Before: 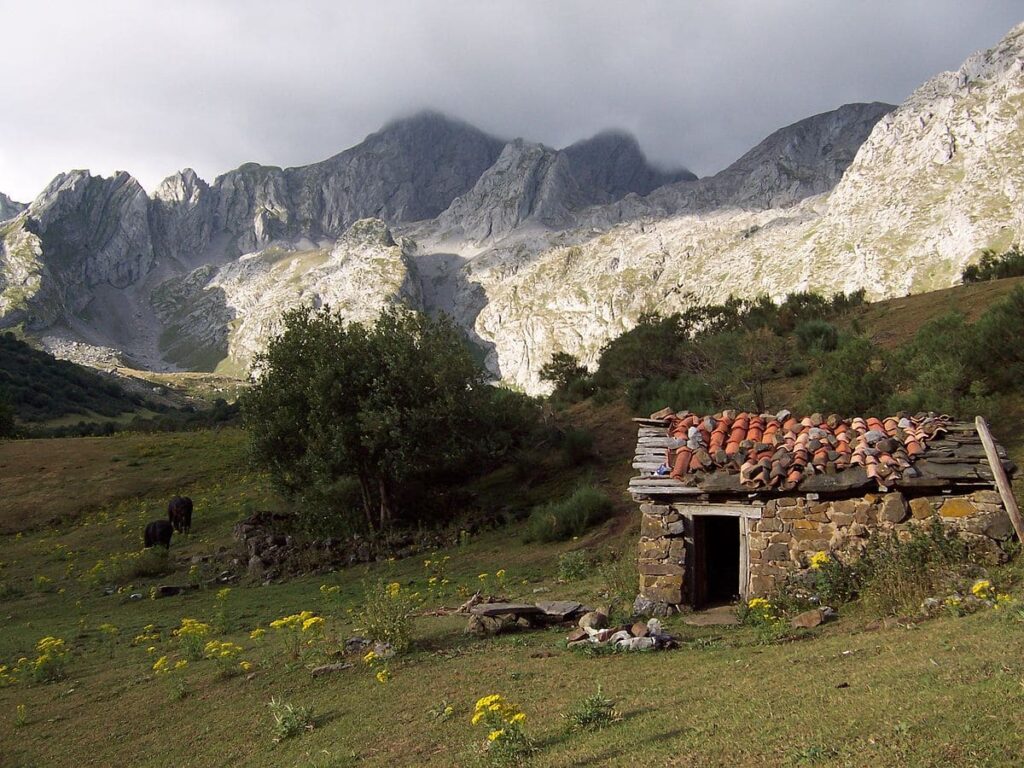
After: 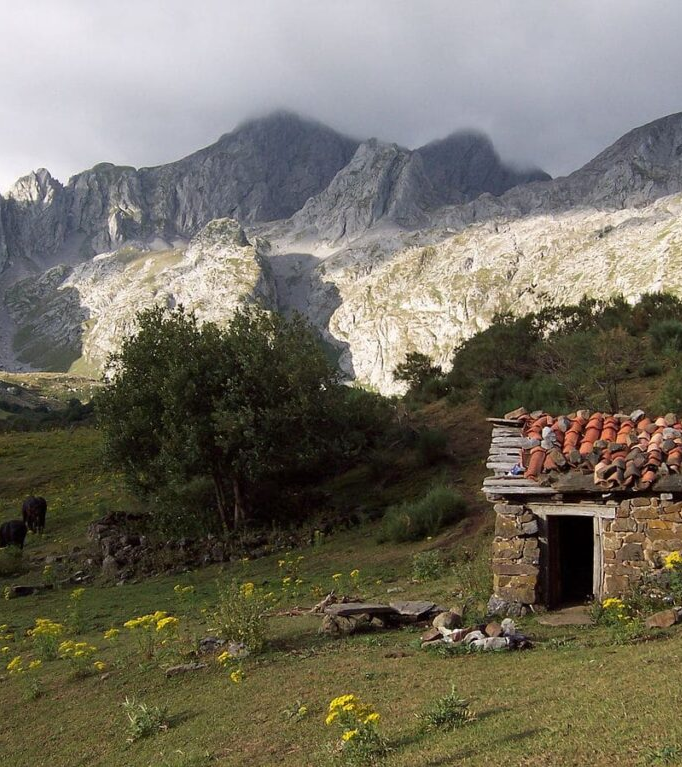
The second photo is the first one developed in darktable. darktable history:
crop and rotate: left 14.349%, right 18.964%
